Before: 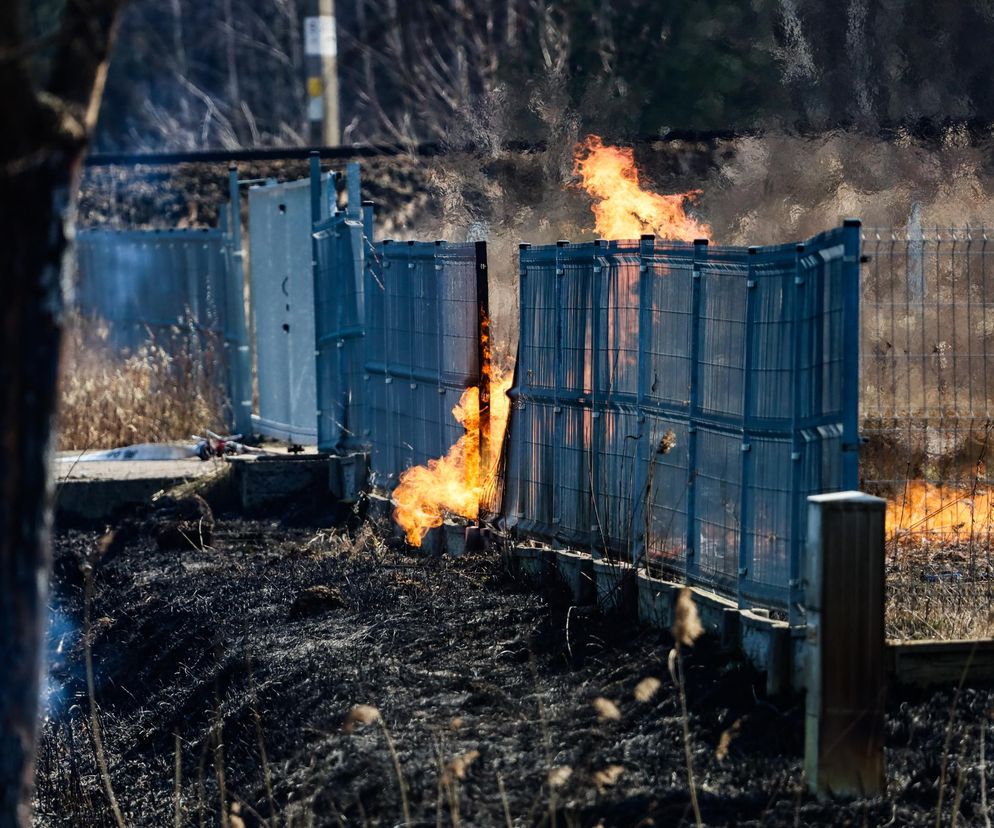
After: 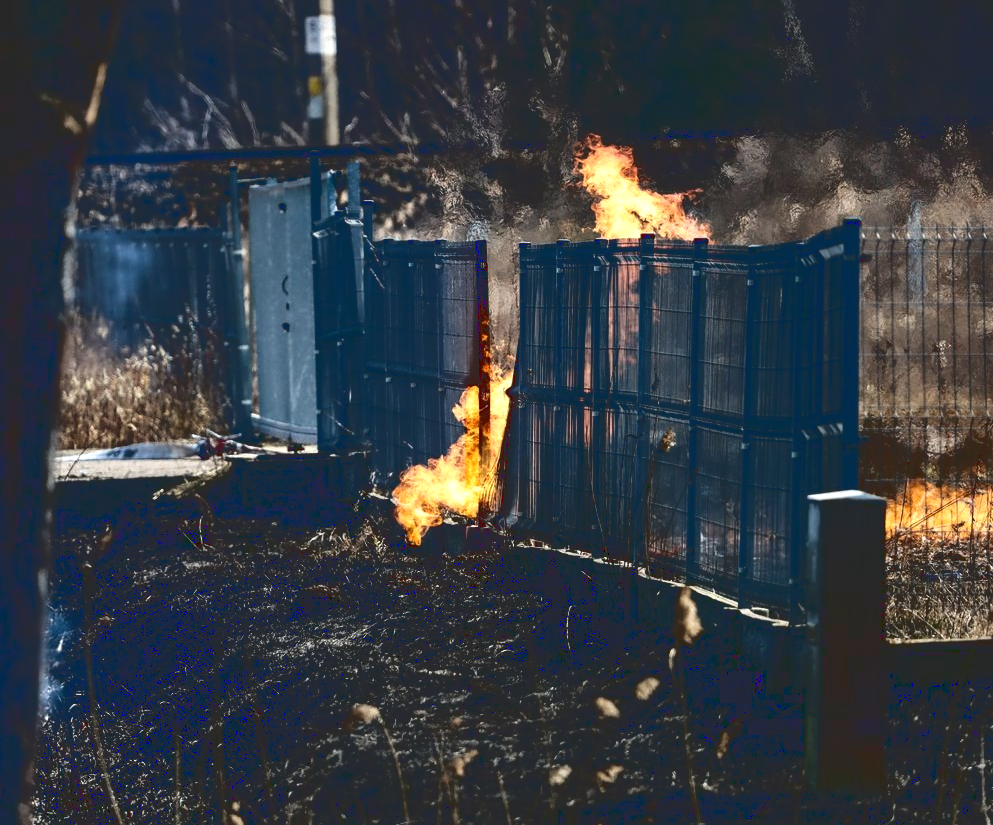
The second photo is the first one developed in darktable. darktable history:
base curve: curves: ch0 [(0, 0.02) (0.083, 0.036) (1, 1)]
crop: top 0.149%, bottom 0.121%
tone equalizer: -8 EV -0.434 EV, -7 EV -0.357 EV, -6 EV -0.333 EV, -5 EV -0.189 EV, -3 EV 0.241 EV, -2 EV 0.357 EV, -1 EV 0.386 EV, +0 EV 0.442 EV, mask exposure compensation -0.485 EV
